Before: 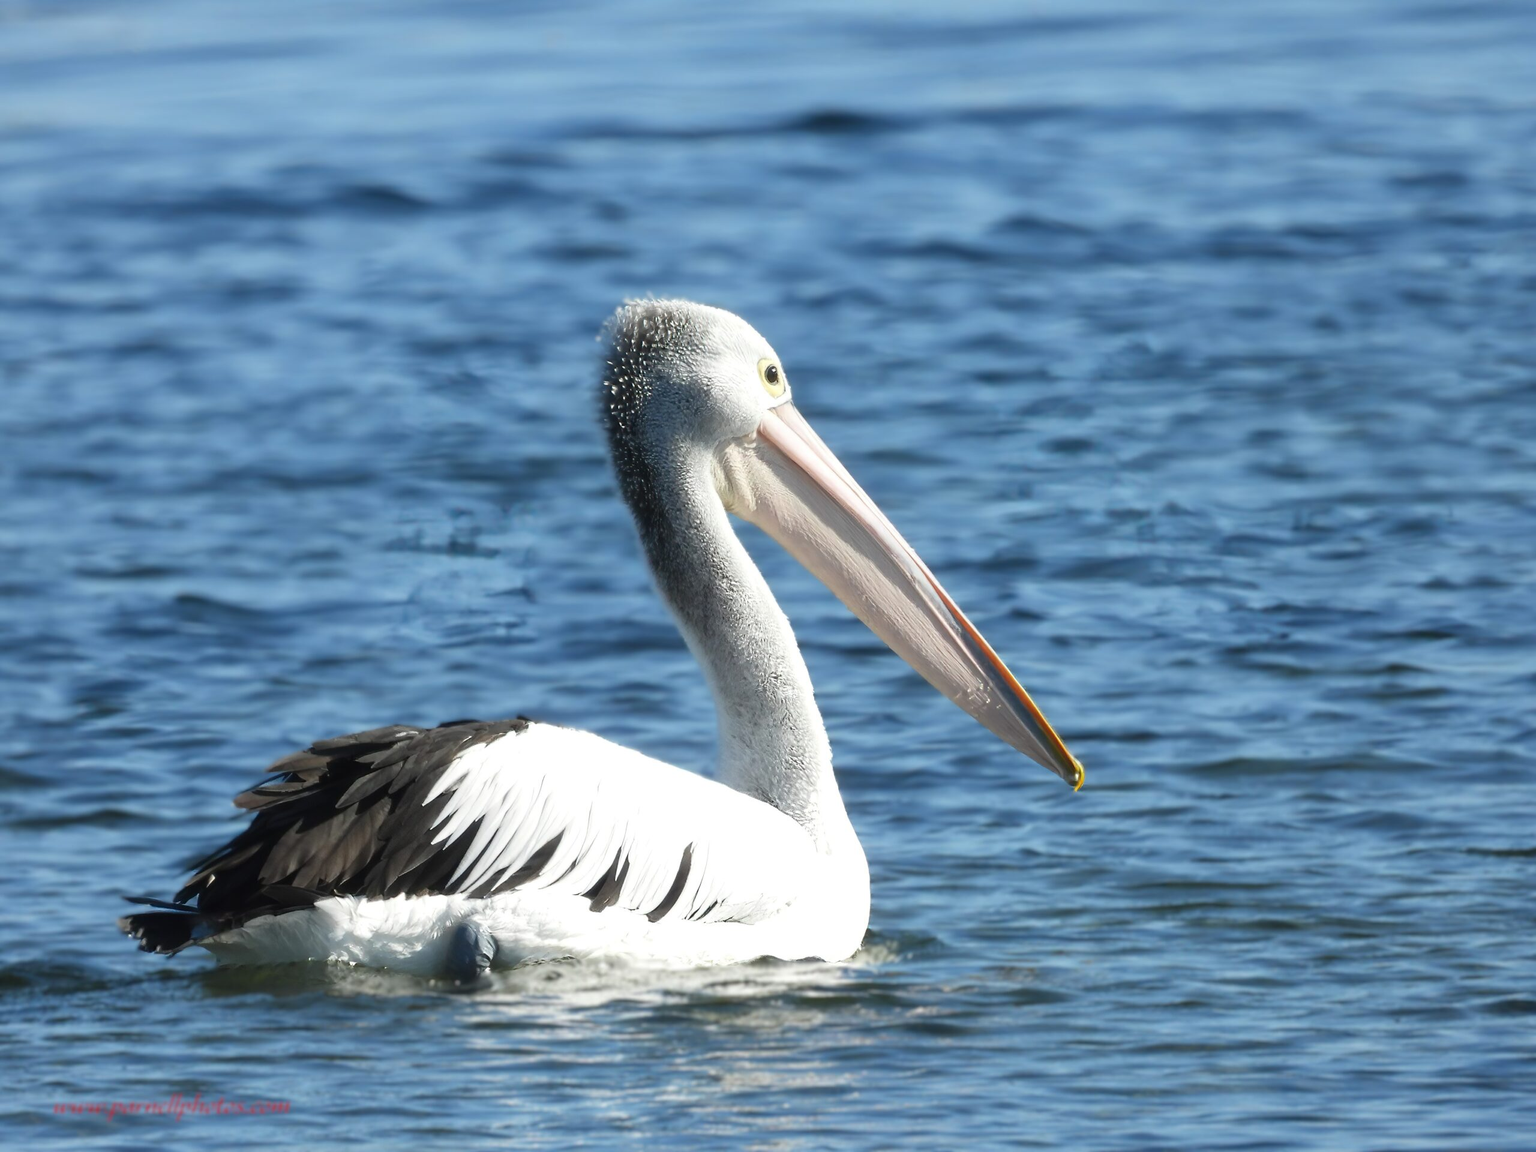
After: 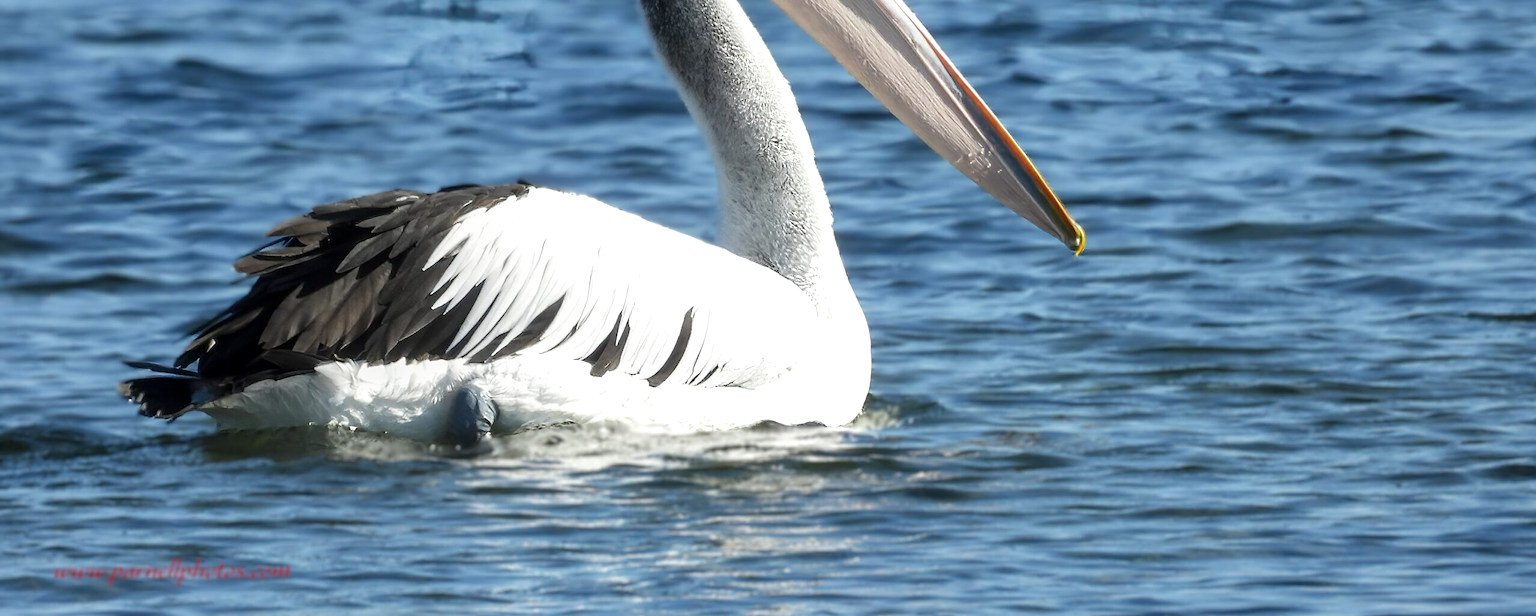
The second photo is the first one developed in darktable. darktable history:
sharpen: amount 0.206
crop and rotate: top 46.525%, right 0.046%
base curve: preserve colors none
local contrast: on, module defaults
